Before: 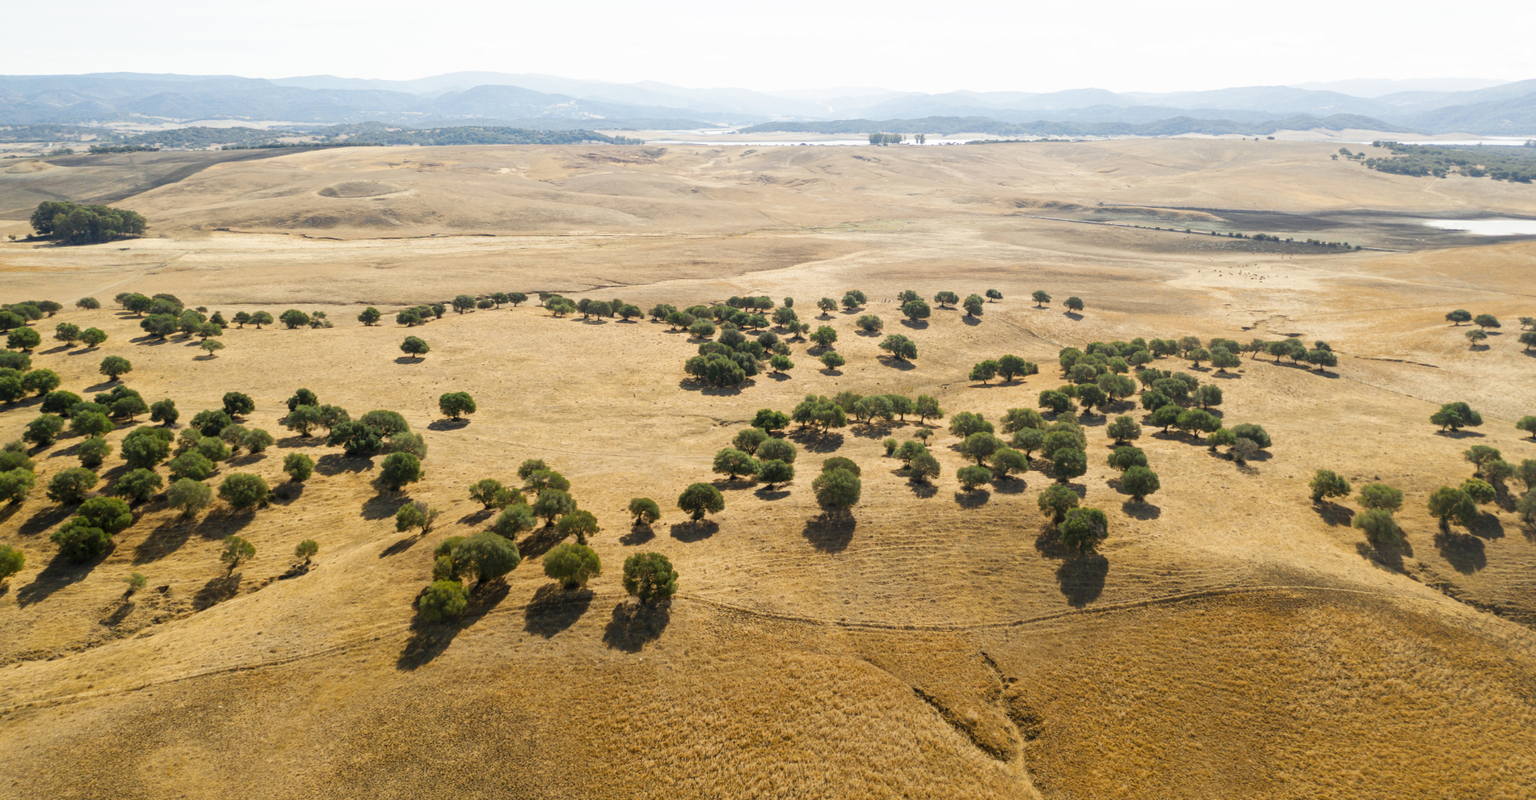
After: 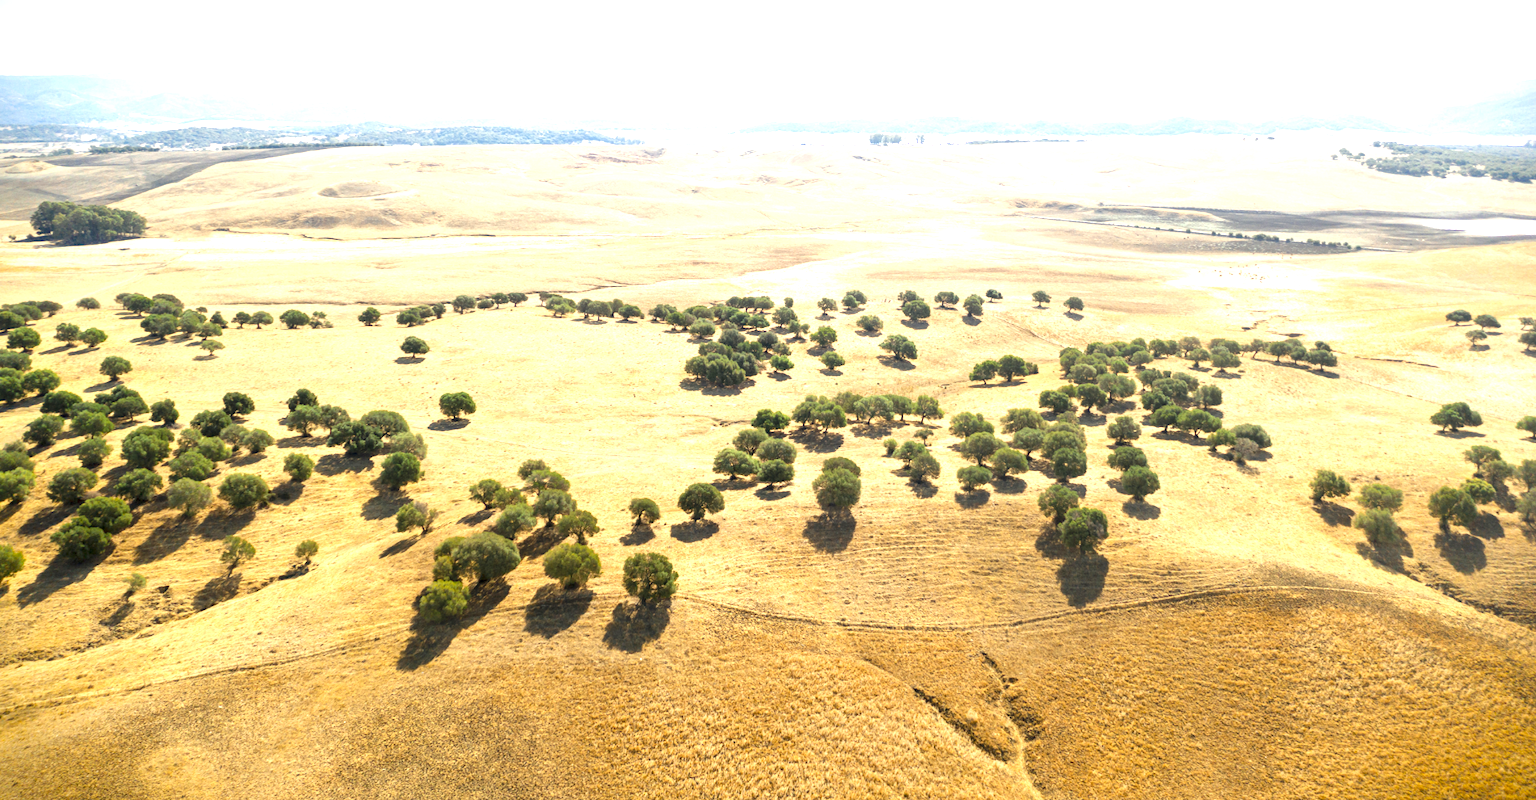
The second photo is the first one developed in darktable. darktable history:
exposure: exposure 1.138 EV, compensate highlight preservation false
vignetting: fall-off start 99.23%, brightness -0.99, saturation 0.493, width/height ratio 1.303
